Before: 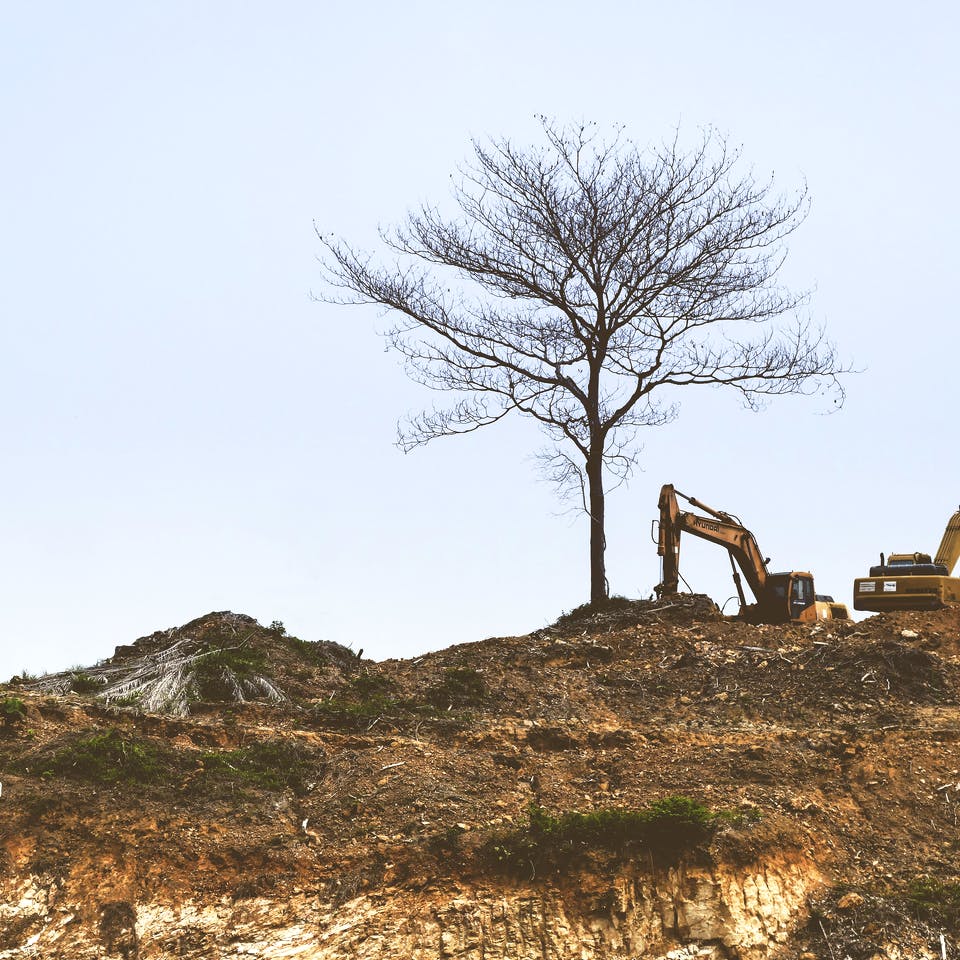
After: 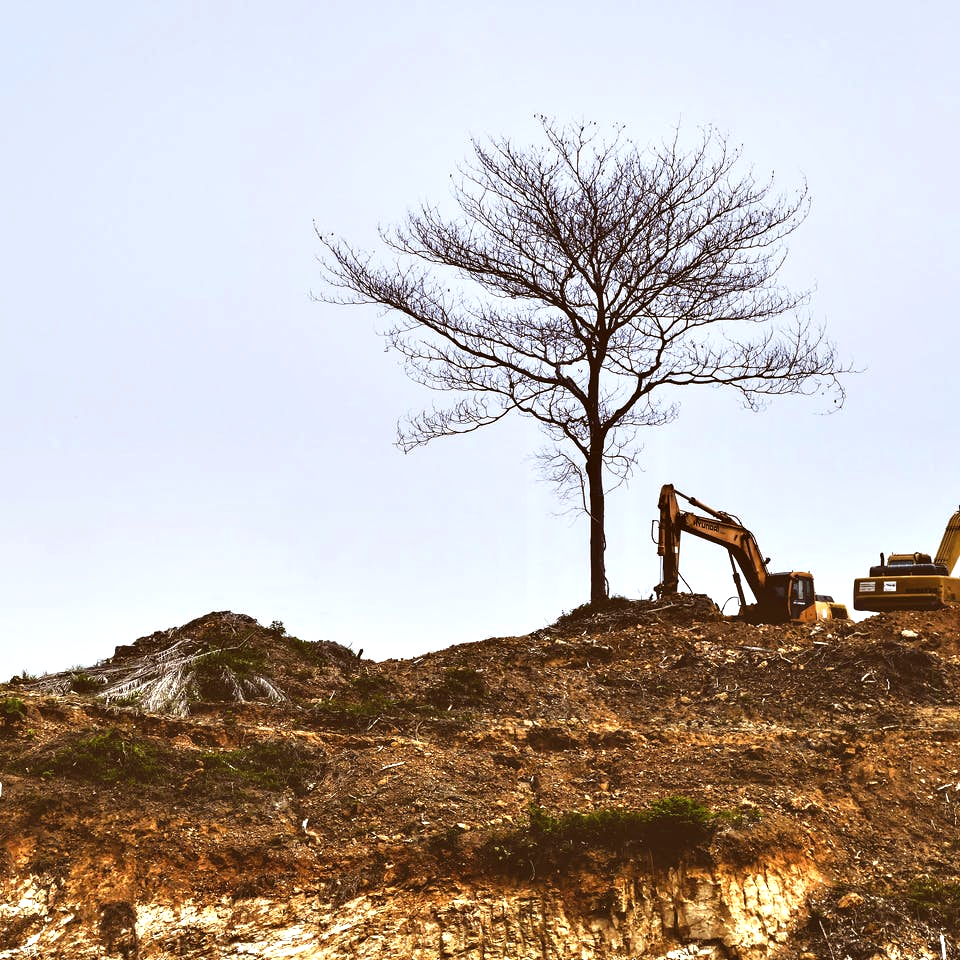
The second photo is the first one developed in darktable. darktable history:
contrast equalizer: octaves 7, y [[0.6 ×6], [0.55 ×6], [0 ×6], [0 ×6], [0 ×6]], mix 0.53
rgb levels: mode RGB, independent channels, levels [[0, 0.5, 1], [0, 0.521, 1], [0, 0.536, 1]]
